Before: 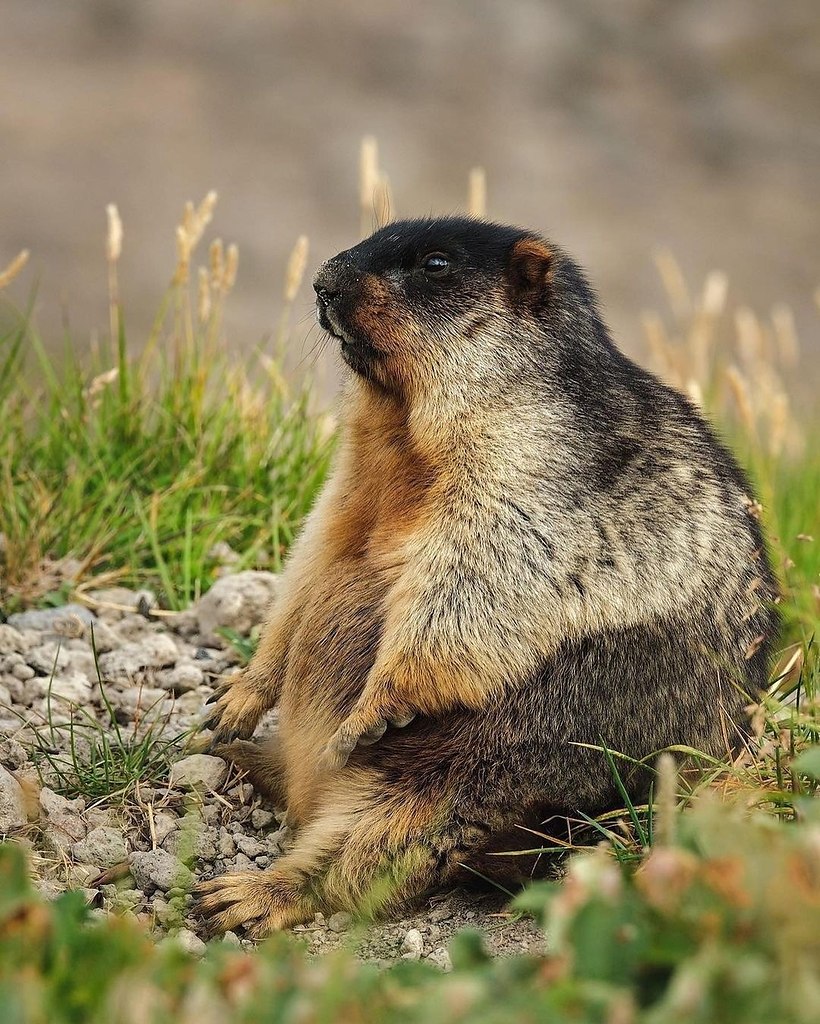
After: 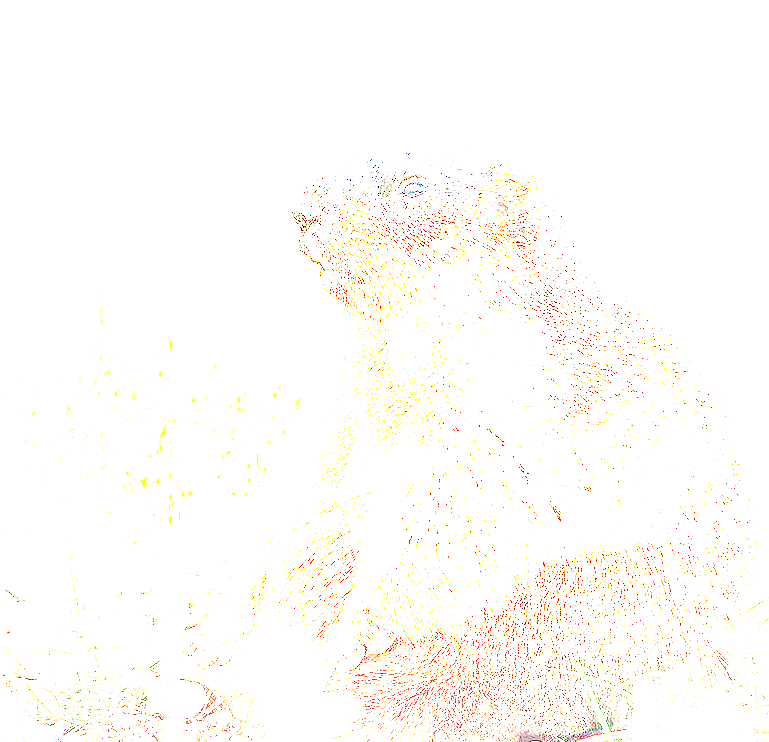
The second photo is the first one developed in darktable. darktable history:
vignetting: fall-off start 100%, brightness -0.406, saturation -0.3, width/height ratio 1.324, dithering 8-bit output, unbound false
tone equalizer: on, module defaults
crop: left 2.737%, top 7.287%, right 3.421%, bottom 20.179%
exposure: exposure 8 EV, compensate highlight preservation false
